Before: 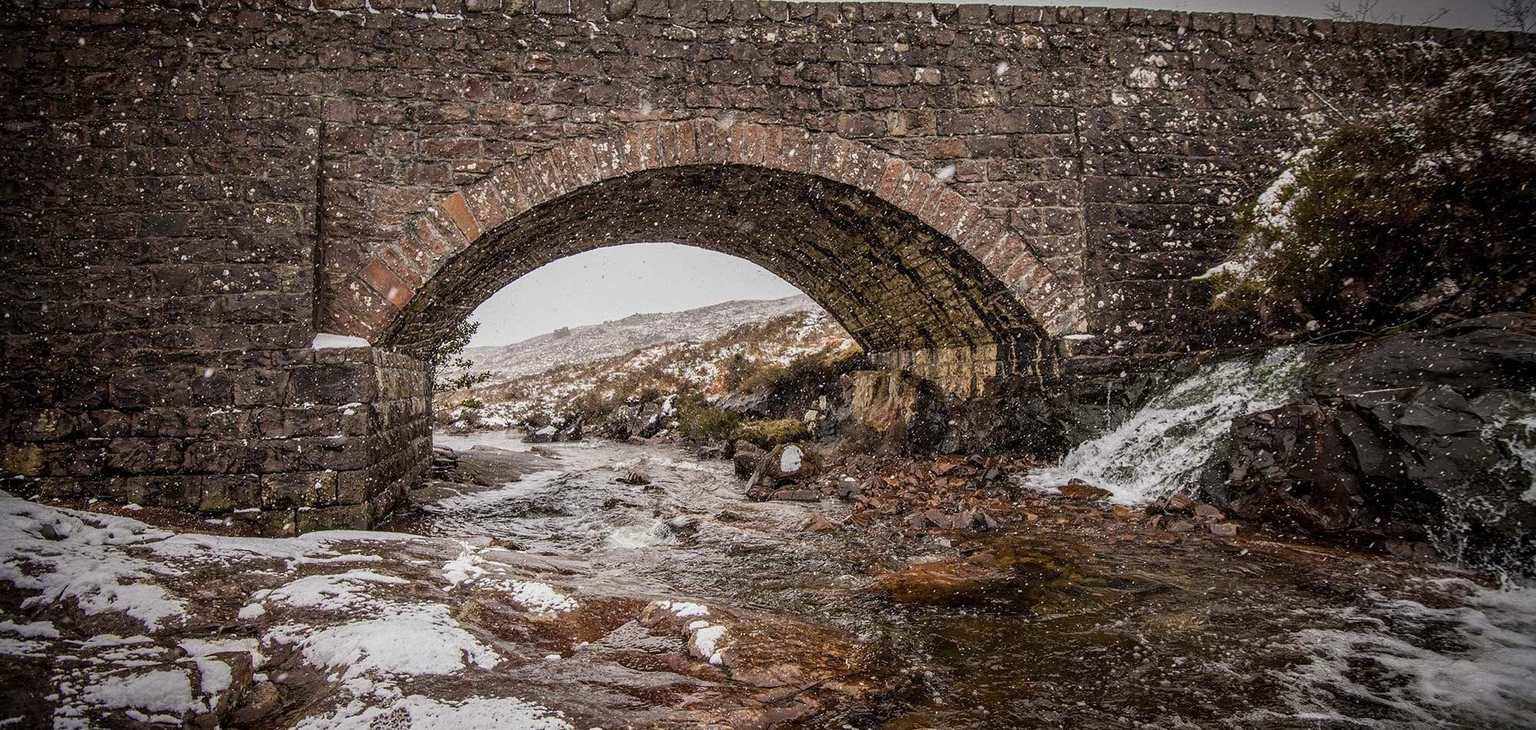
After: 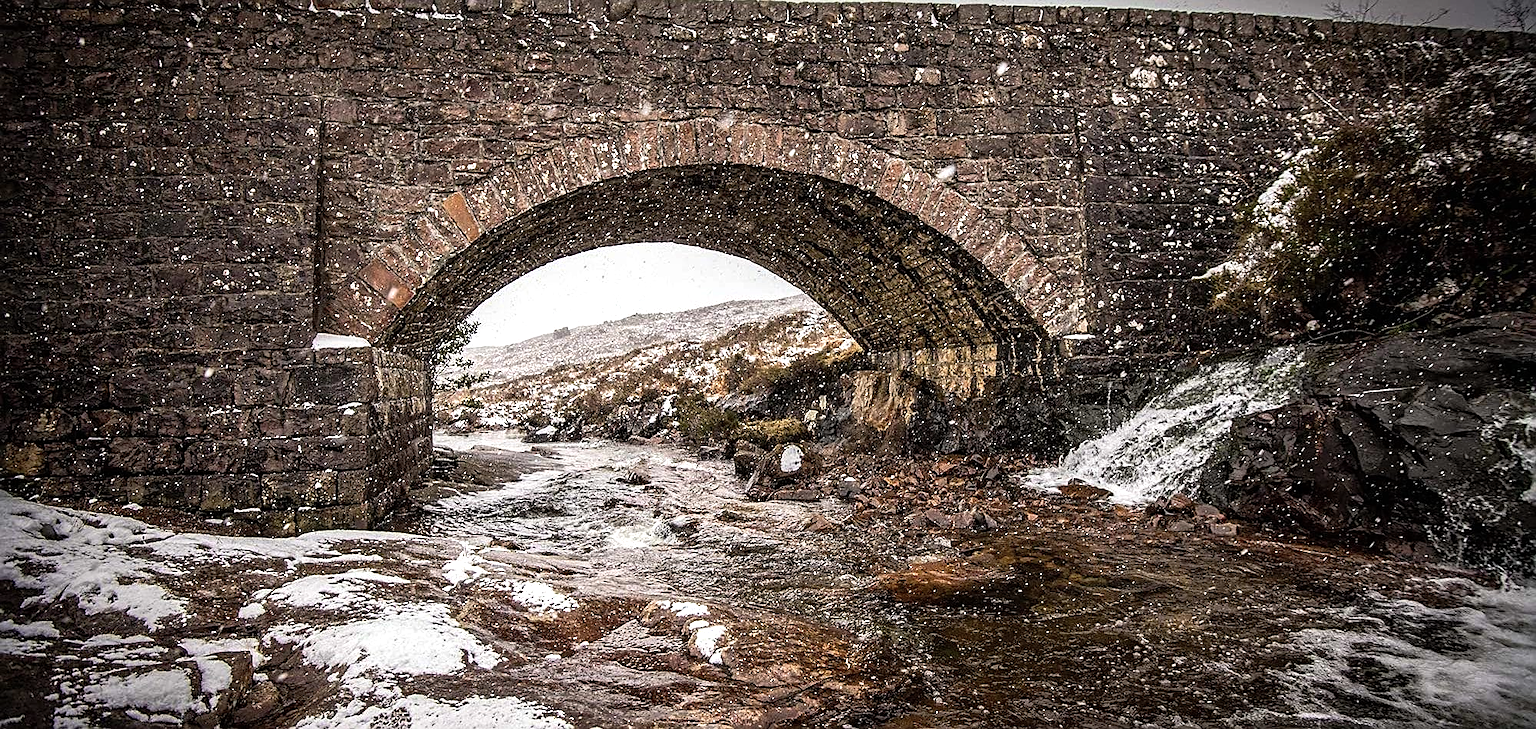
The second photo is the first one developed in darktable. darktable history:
shadows and highlights: shadows 42.78, highlights 7.47
tone equalizer: -8 EV -0.783 EV, -7 EV -0.738 EV, -6 EV -0.628 EV, -5 EV -0.39 EV, -3 EV 0.395 EV, -2 EV 0.6 EV, -1 EV 0.684 EV, +0 EV 0.758 EV, edges refinement/feathering 500, mask exposure compensation -1.57 EV, preserve details no
sharpen: on, module defaults
